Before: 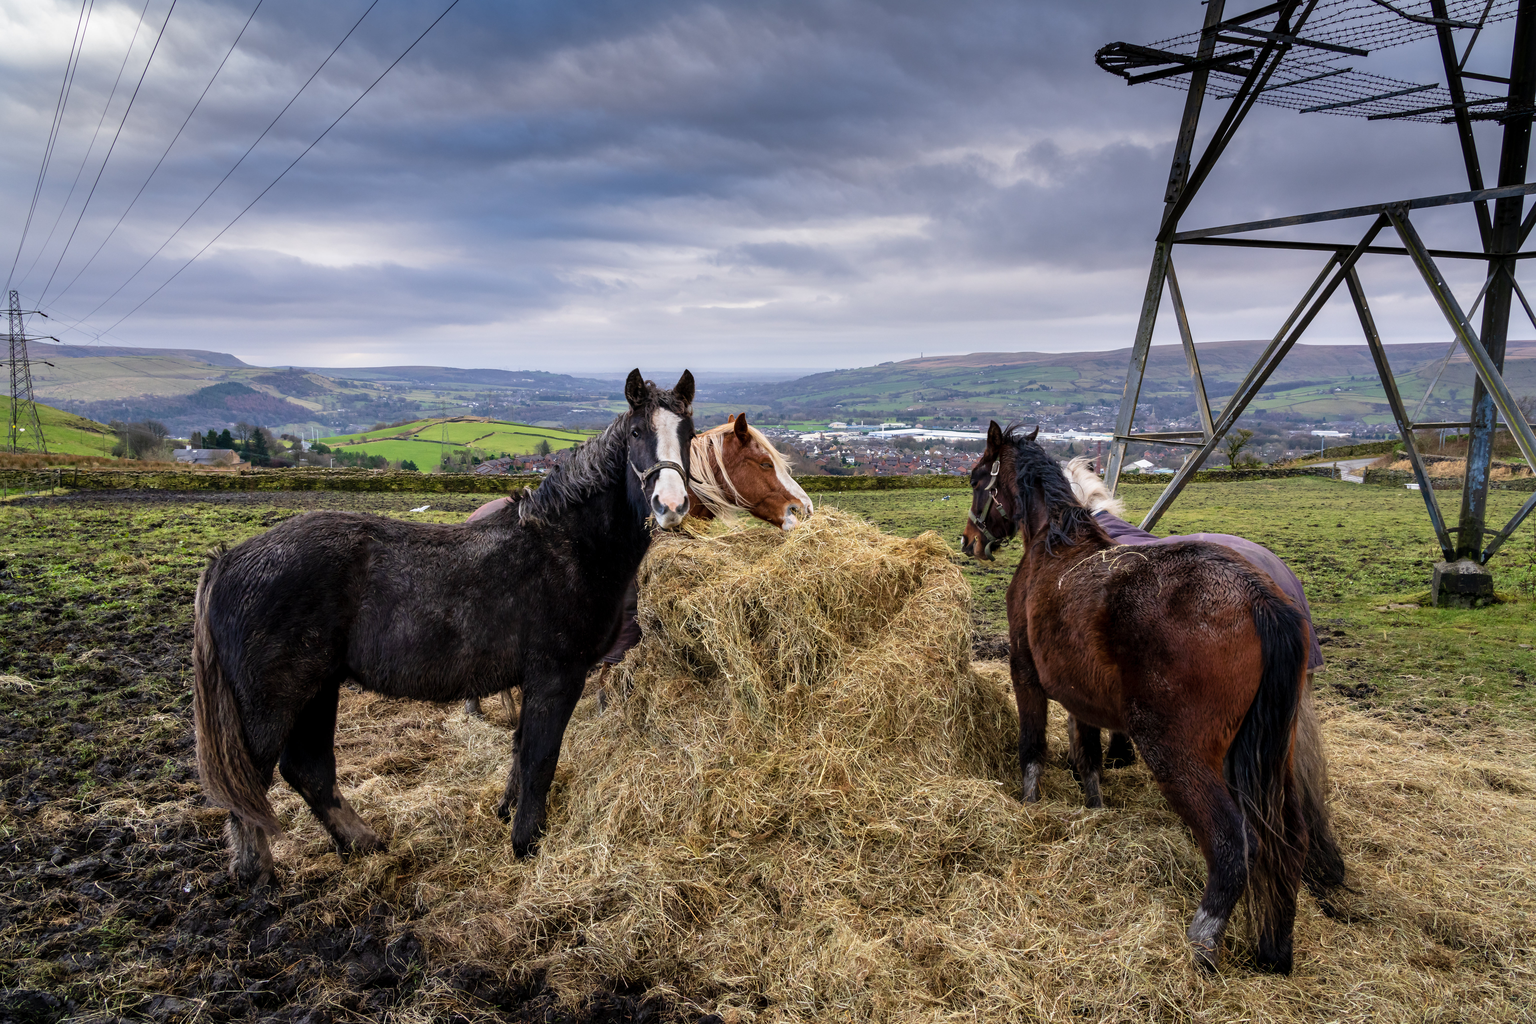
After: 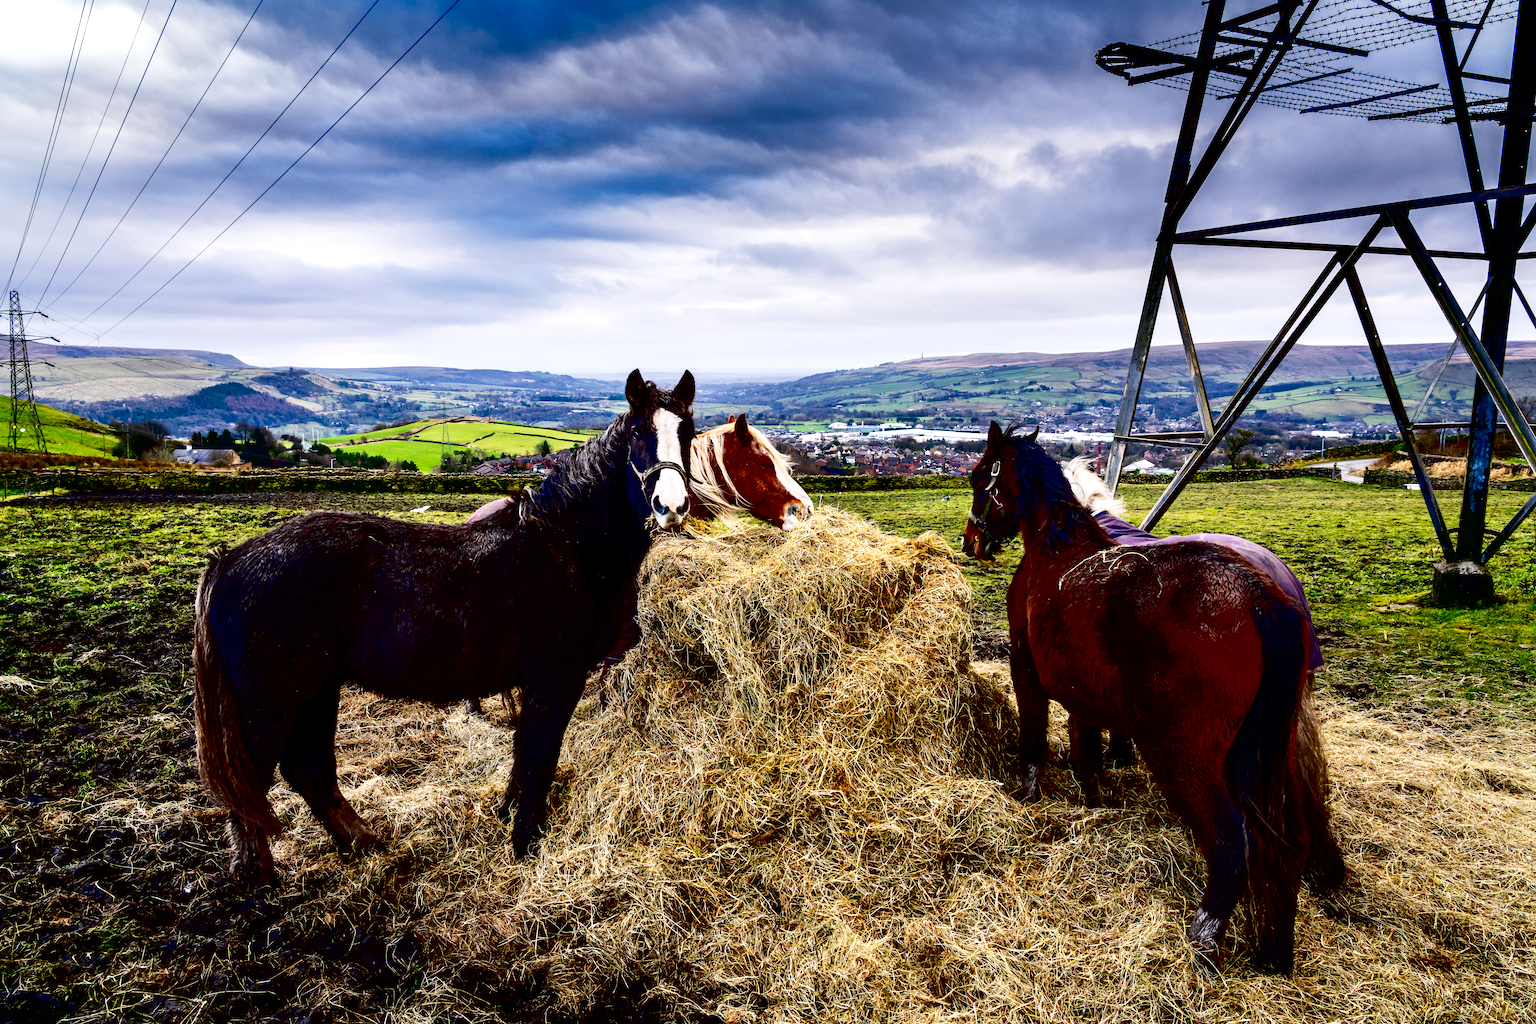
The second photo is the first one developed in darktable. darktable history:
tone curve: curves: ch0 [(0, 0) (0.003, 0.01) (0.011, 0.015) (0.025, 0.023) (0.044, 0.038) (0.069, 0.058) (0.1, 0.093) (0.136, 0.134) (0.177, 0.176) (0.224, 0.221) (0.277, 0.282) (0.335, 0.36) (0.399, 0.438) (0.468, 0.54) (0.543, 0.632) (0.623, 0.724) (0.709, 0.814) (0.801, 0.885) (0.898, 0.947) (1, 1)], preserve colors none
exposure: black level correction 0.04, exposure 0.5 EV, compensate highlight preservation false
contrast brightness saturation: contrast 0.19, brightness -0.24, saturation 0.11
